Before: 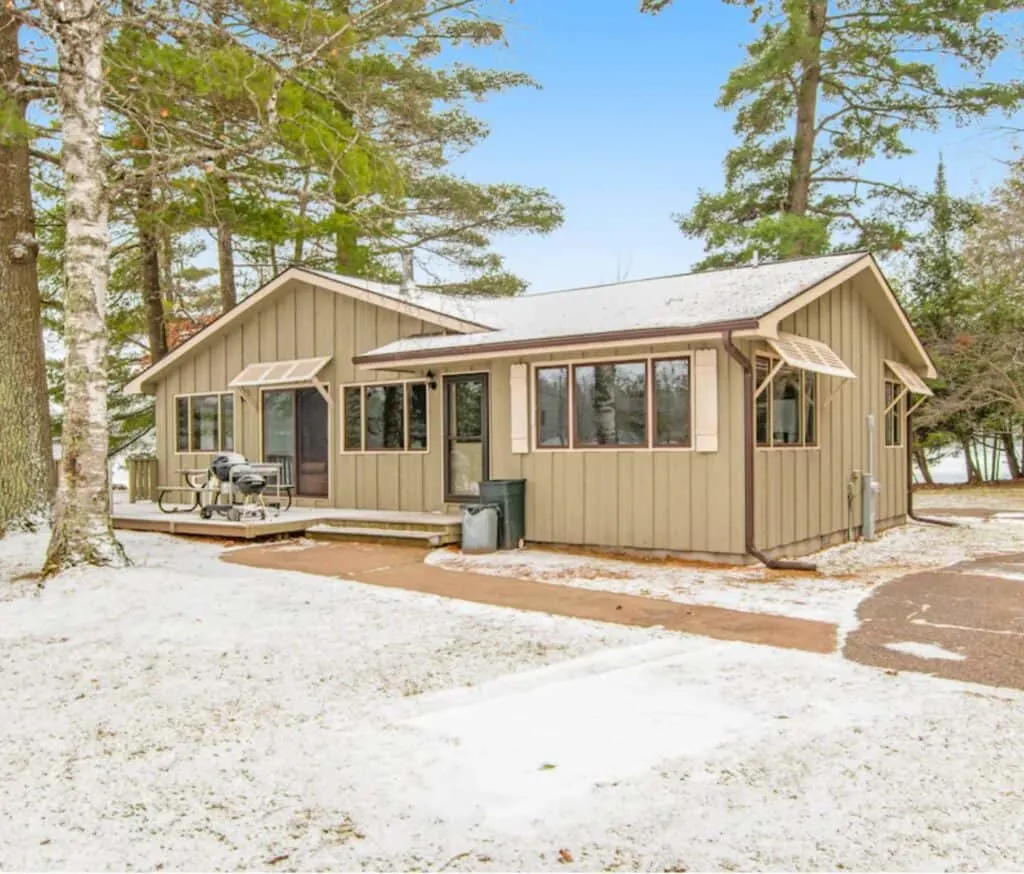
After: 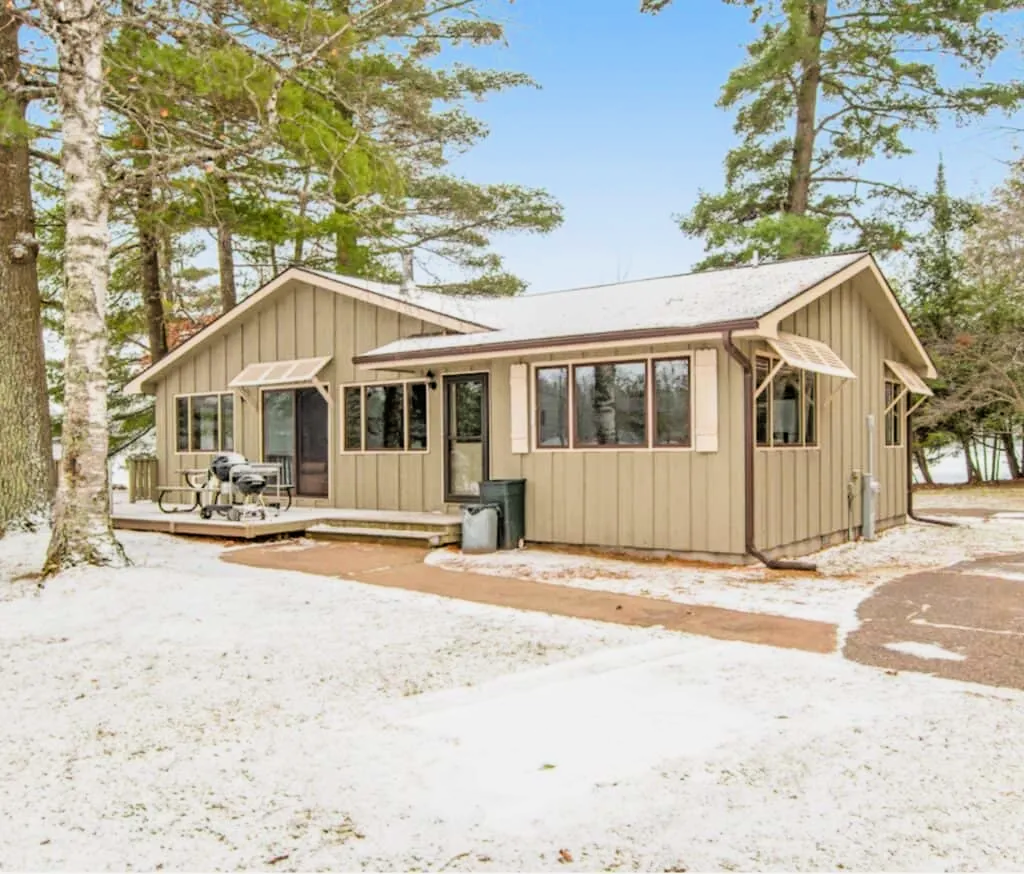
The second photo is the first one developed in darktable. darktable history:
filmic rgb: middle gray luminance 21.76%, black relative exposure -14.05 EV, white relative exposure 2.96 EV, target black luminance 0%, hardness 8.84, latitude 60.39%, contrast 1.21, highlights saturation mix 4.42%, shadows ↔ highlights balance 40.77%
